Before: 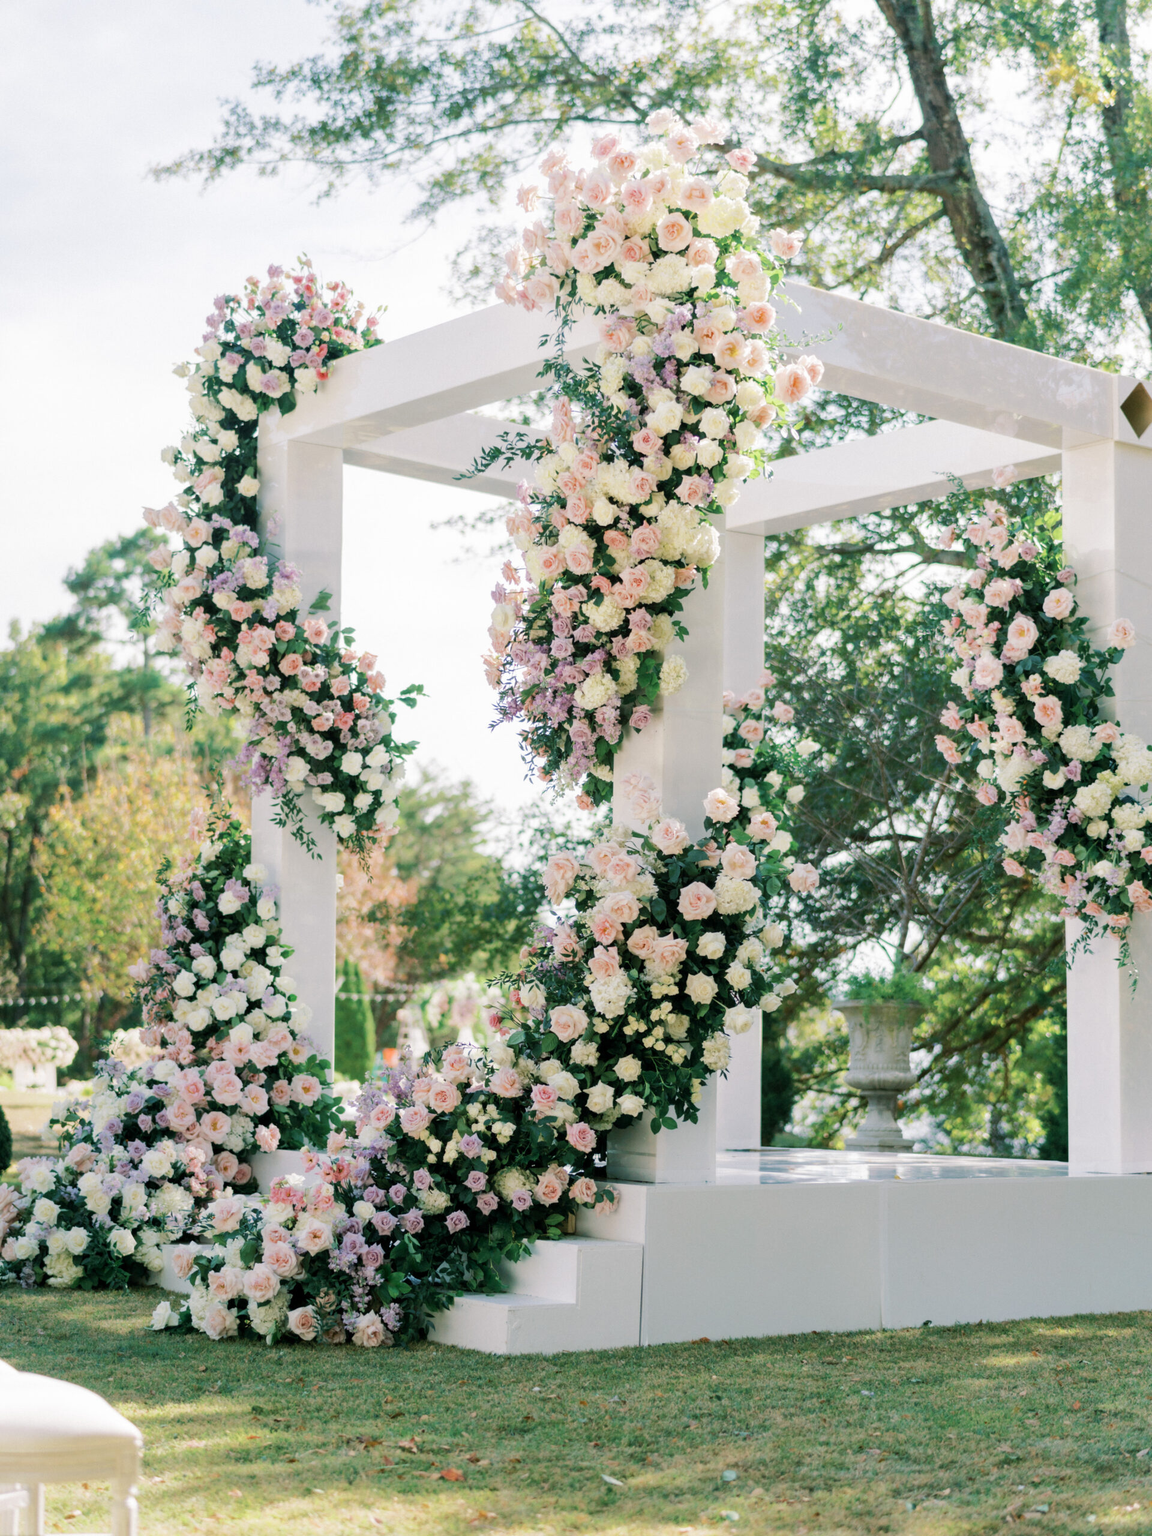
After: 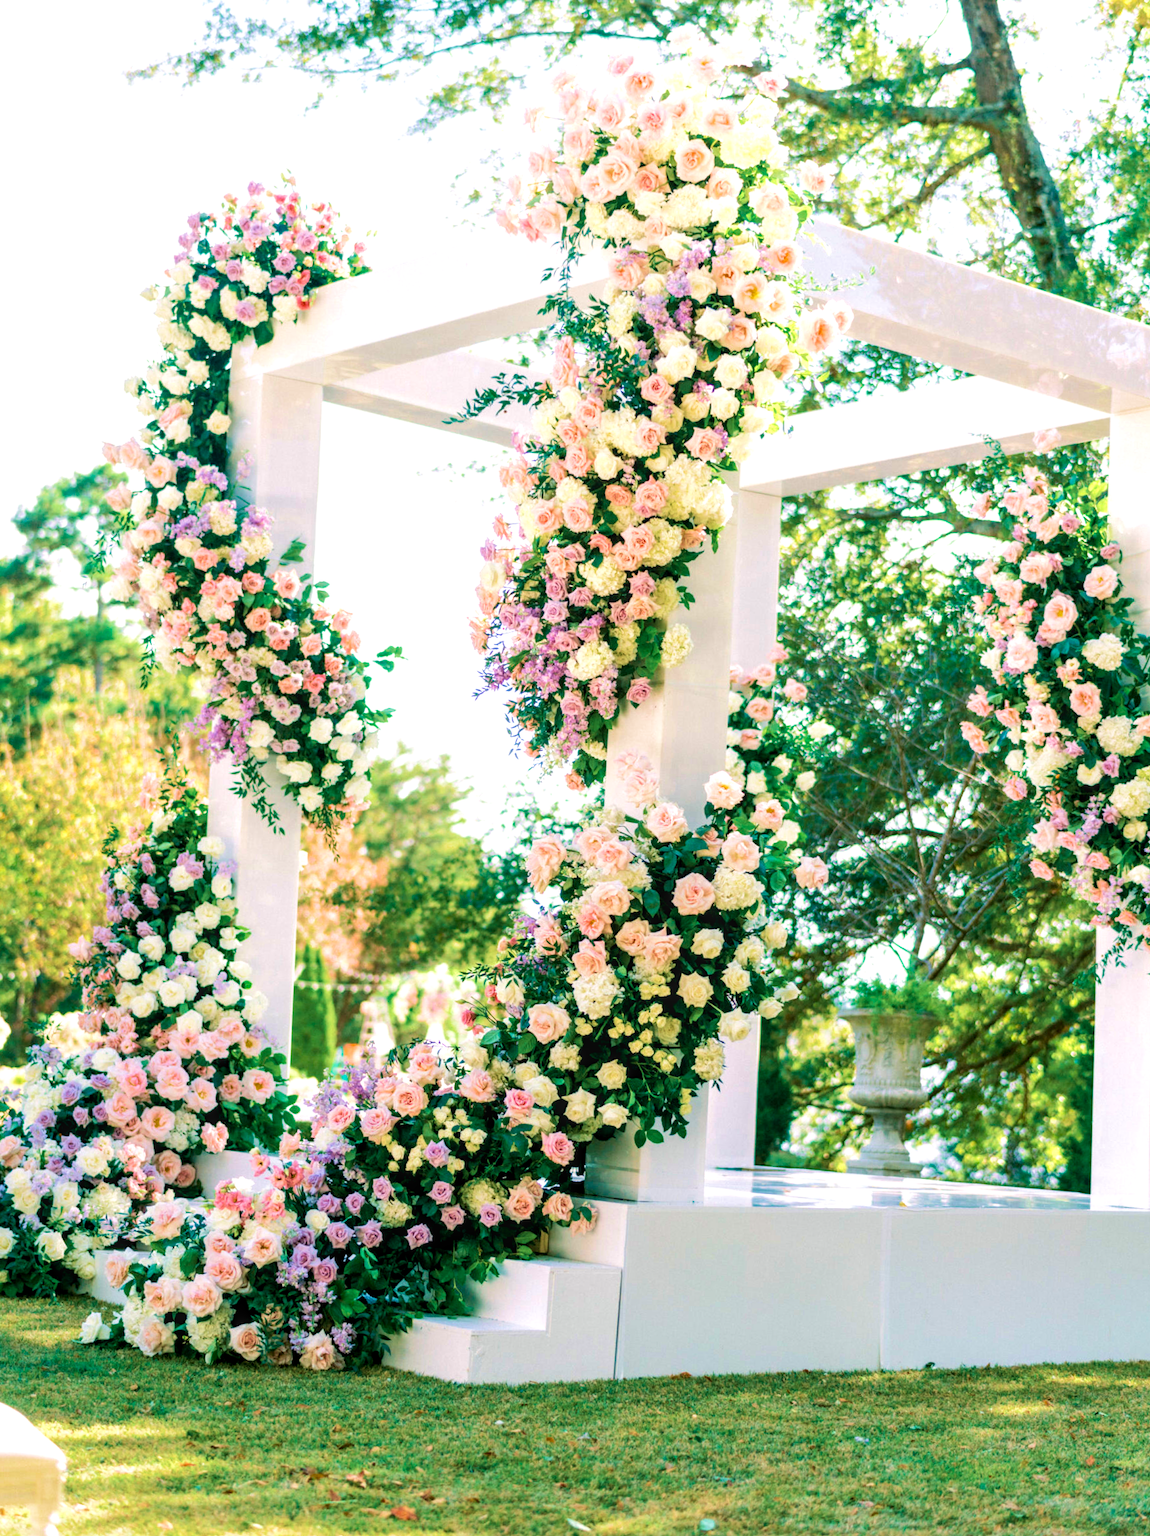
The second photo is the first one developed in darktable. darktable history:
velvia: strength 55.99%
crop and rotate: angle -1.99°, left 3.129%, top 3.817%, right 1.514%, bottom 0.721%
exposure: black level correction 0, exposure 0.499 EV, compensate exposure bias true, compensate highlight preservation false
color balance rgb: highlights gain › chroma 0.178%, highlights gain › hue 330.77°, global offset › luminance -0.411%, linear chroma grading › global chroma 15.631%, perceptual saturation grading › global saturation 0.814%, global vibrance 20%
local contrast: on, module defaults
